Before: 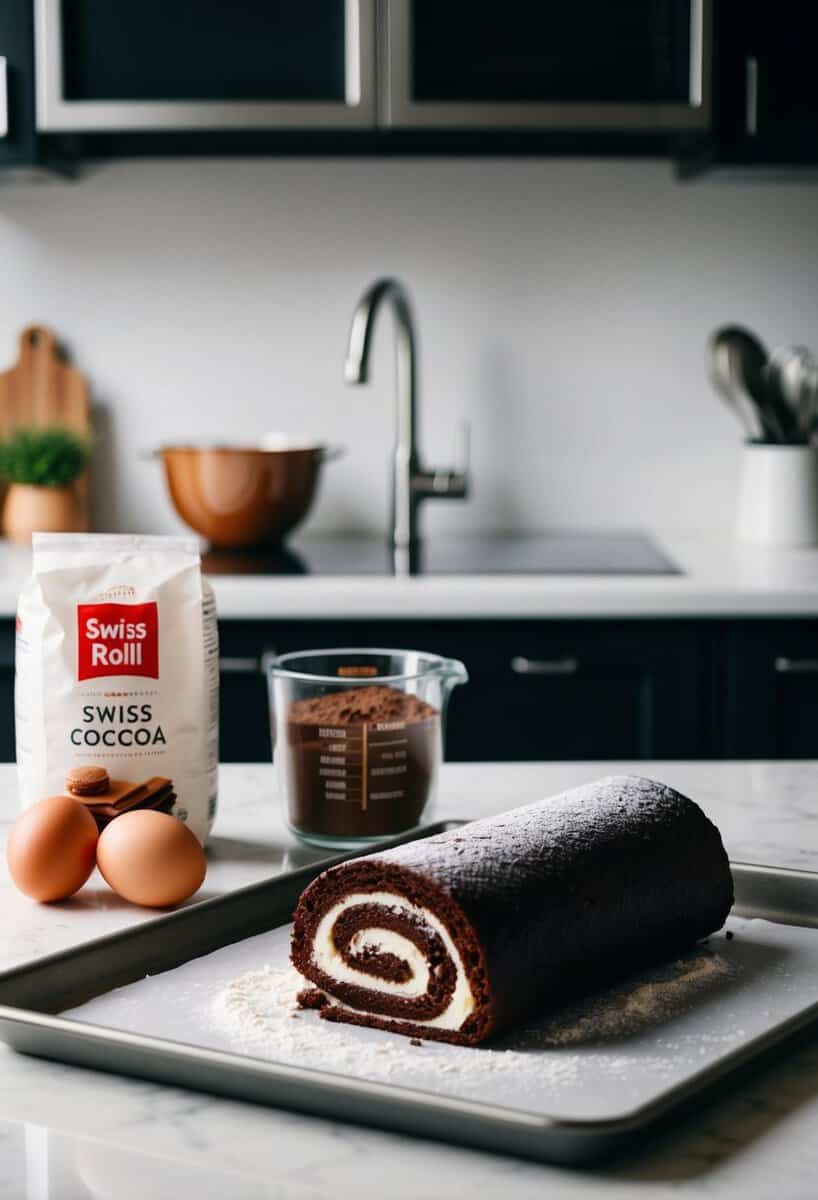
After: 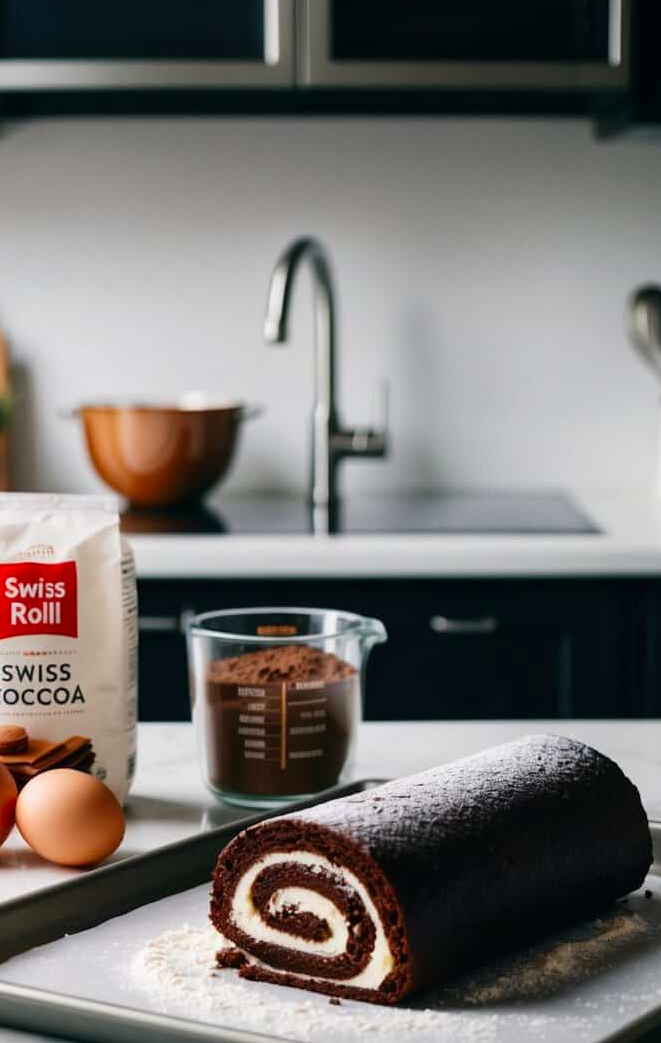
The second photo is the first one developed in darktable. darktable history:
crop: left 9.929%, top 3.475%, right 9.188%, bottom 9.529%
color correction: saturation 1.1
